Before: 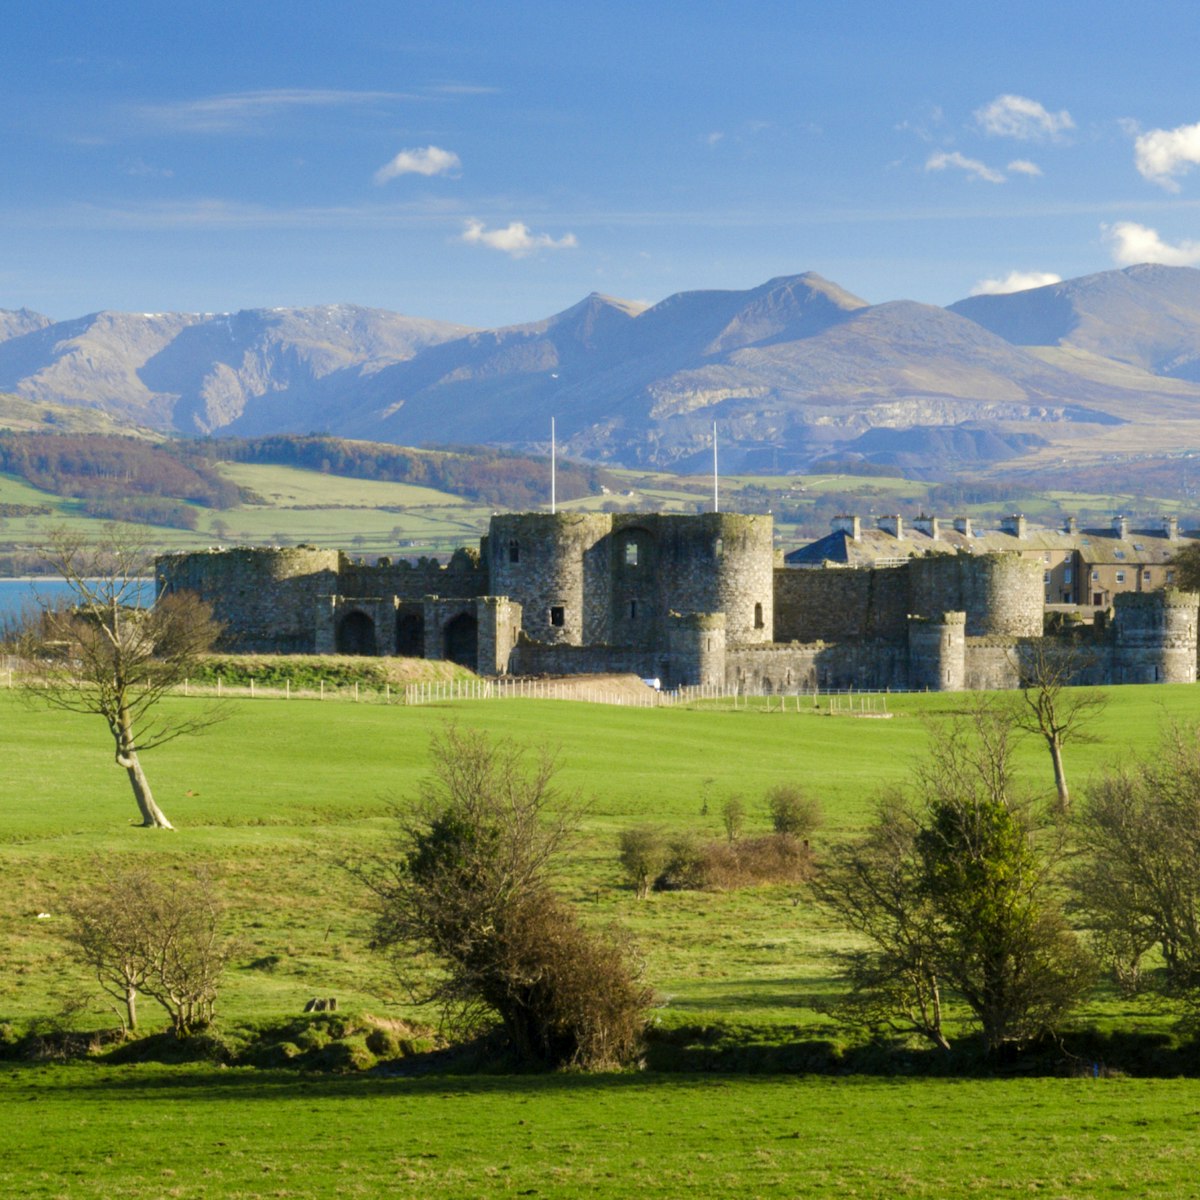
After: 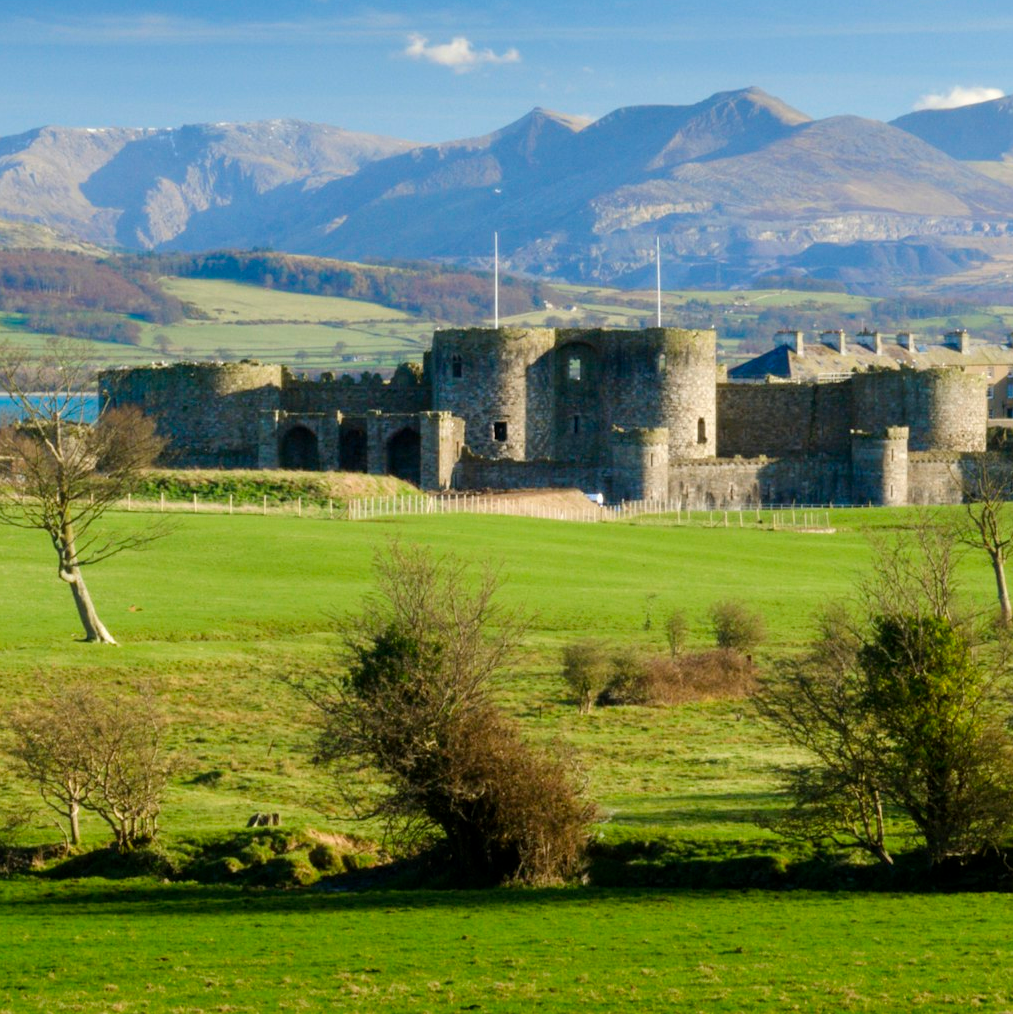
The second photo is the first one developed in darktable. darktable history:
crop and rotate: left 4.827%, top 15.417%, right 10.686%
